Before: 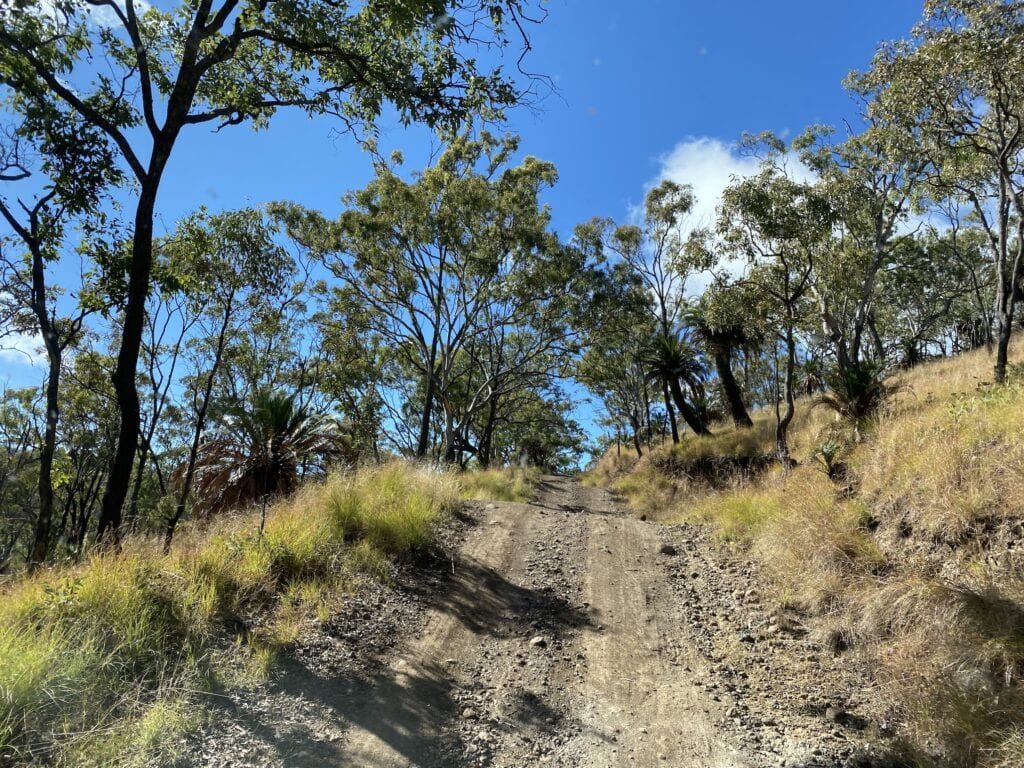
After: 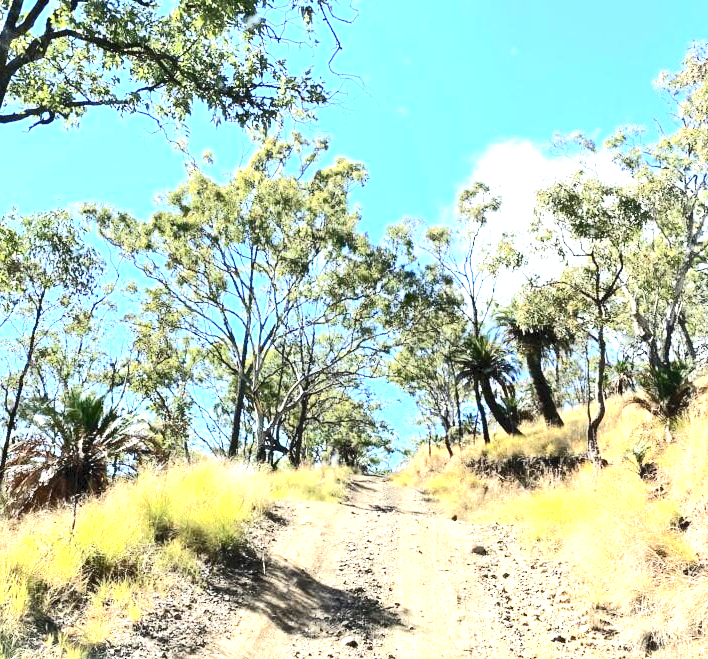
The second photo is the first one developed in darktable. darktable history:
exposure: exposure 2.033 EV, compensate highlight preservation false
crop: left 18.533%, right 12.305%, bottom 14.066%
tone curve: curves: ch0 [(0, 0) (0.003, 0.045) (0.011, 0.054) (0.025, 0.069) (0.044, 0.083) (0.069, 0.101) (0.1, 0.119) (0.136, 0.146) (0.177, 0.177) (0.224, 0.221) (0.277, 0.277) (0.335, 0.362) (0.399, 0.452) (0.468, 0.571) (0.543, 0.666) (0.623, 0.758) (0.709, 0.853) (0.801, 0.896) (0.898, 0.945) (1, 1)], color space Lab, independent channels, preserve colors none
tone equalizer: edges refinement/feathering 500, mask exposure compensation -1.57 EV, preserve details no
